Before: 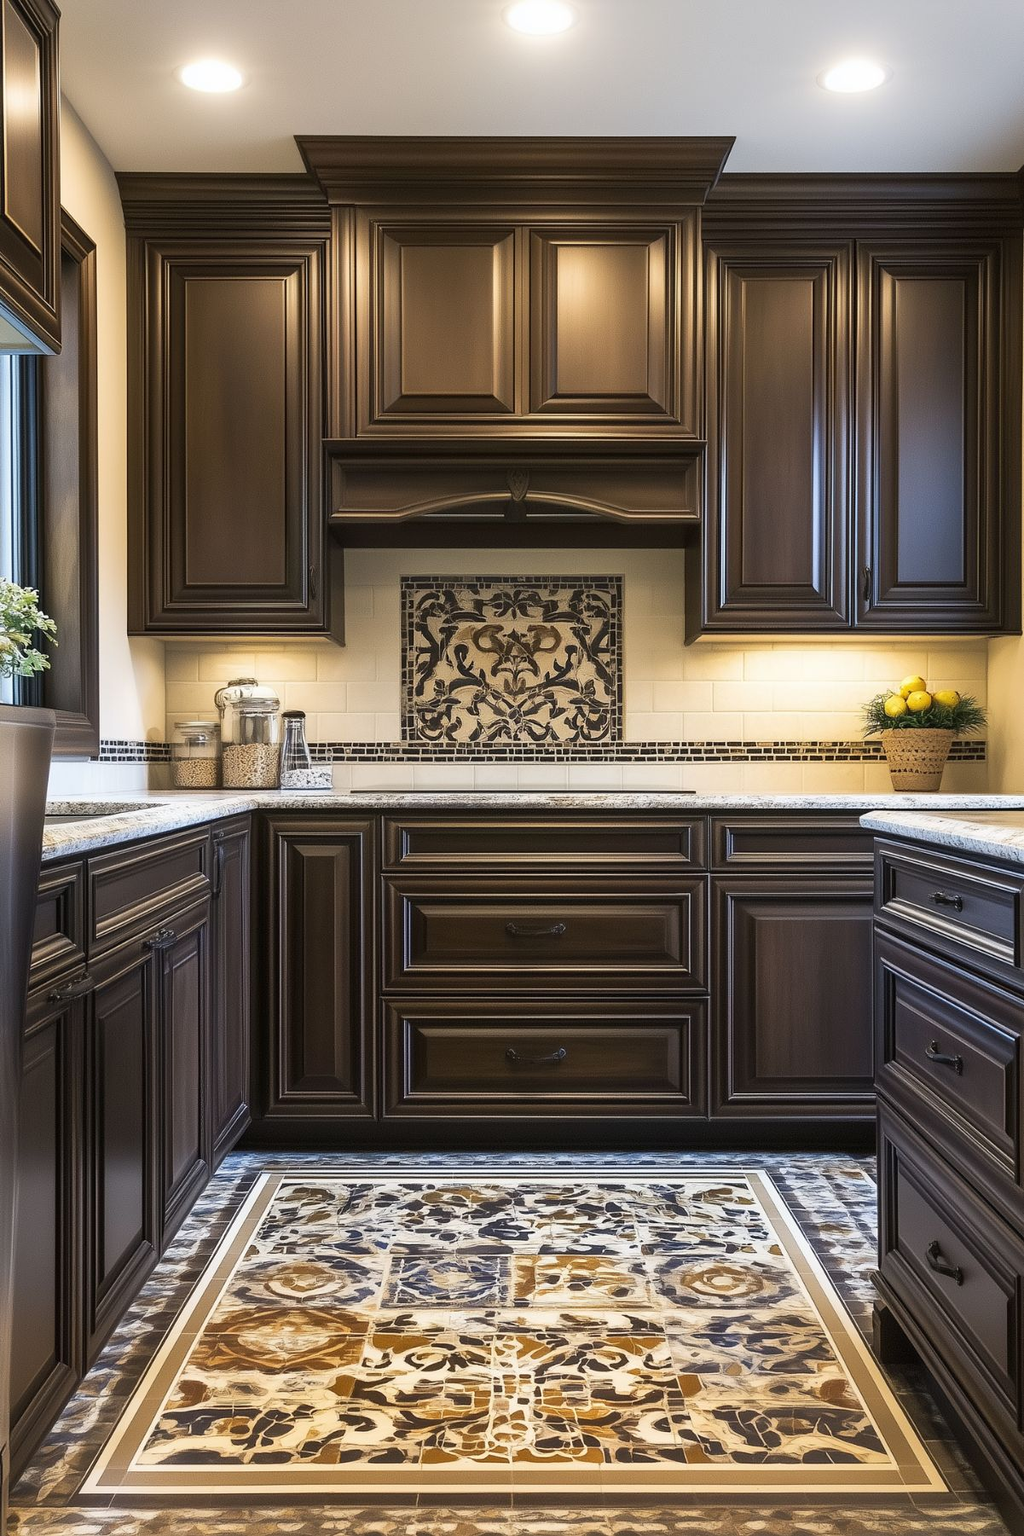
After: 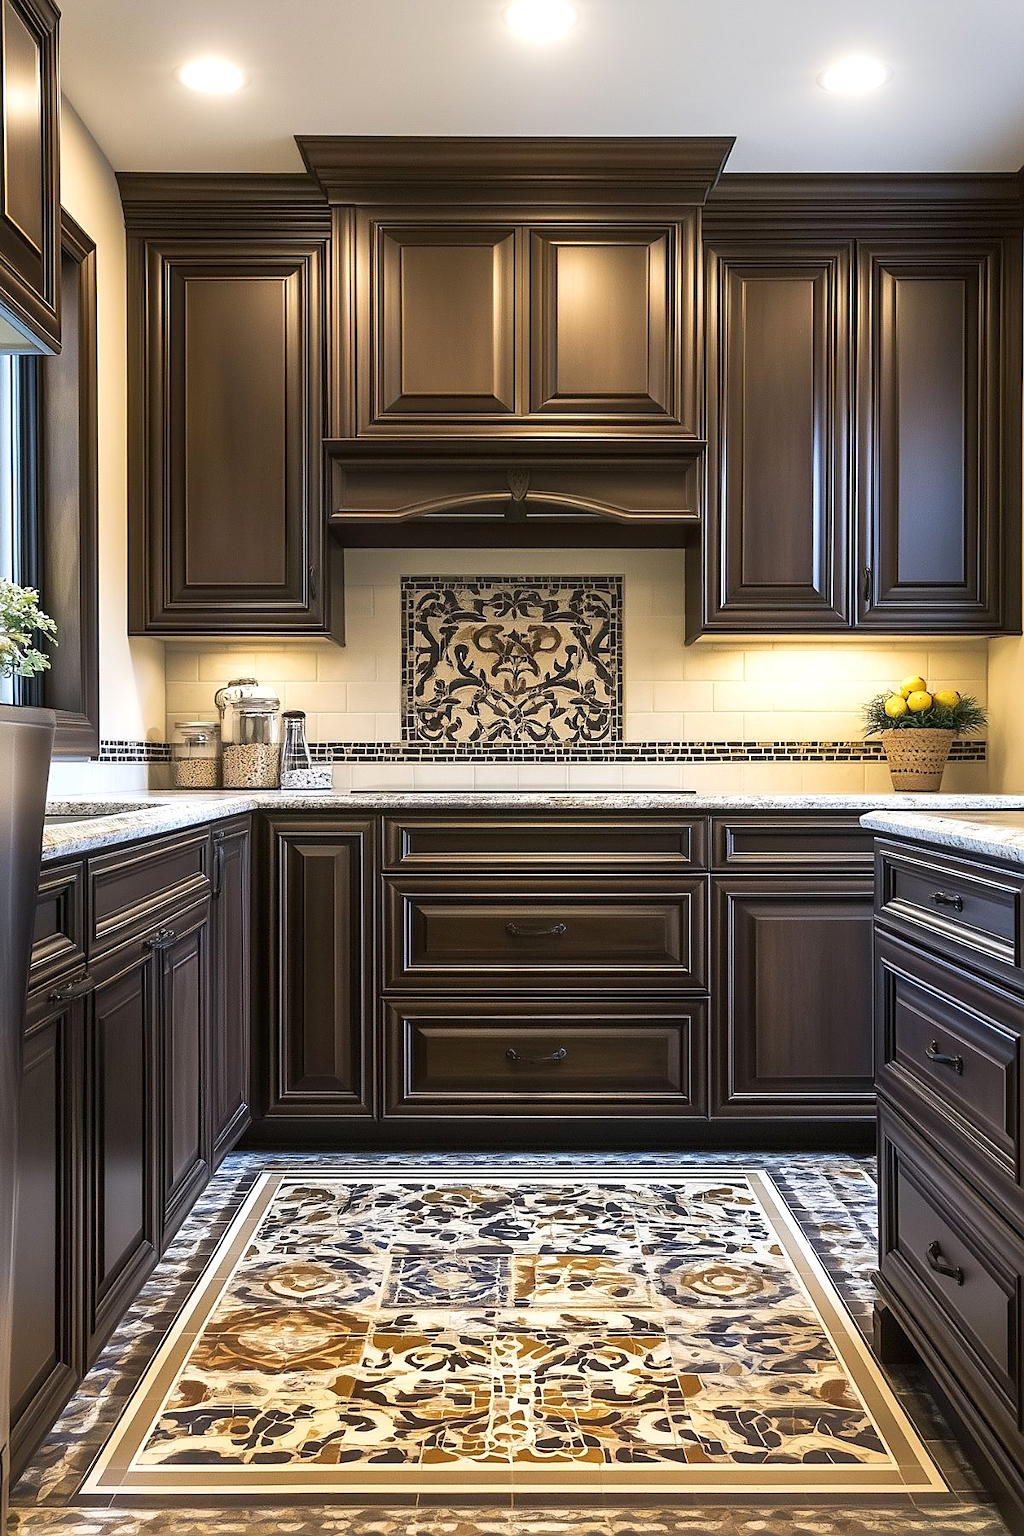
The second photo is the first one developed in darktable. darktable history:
sharpen: radius 1.881, amount 0.412, threshold 1.215
exposure: black level correction 0.001, exposure 0.192 EV, compensate exposure bias true, compensate highlight preservation false
